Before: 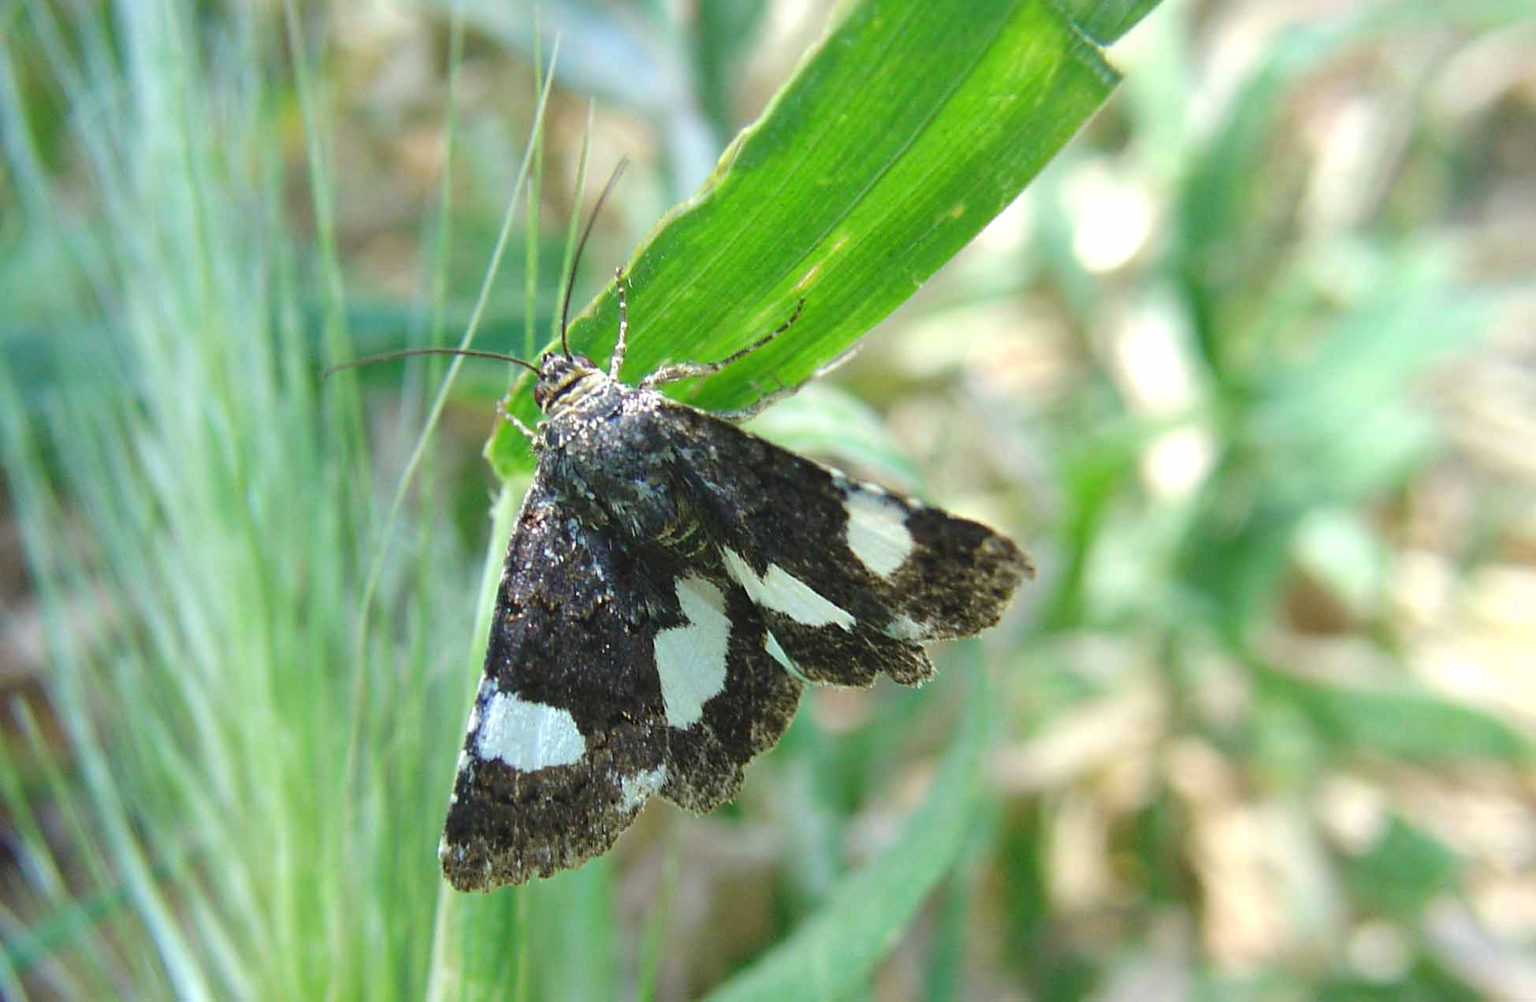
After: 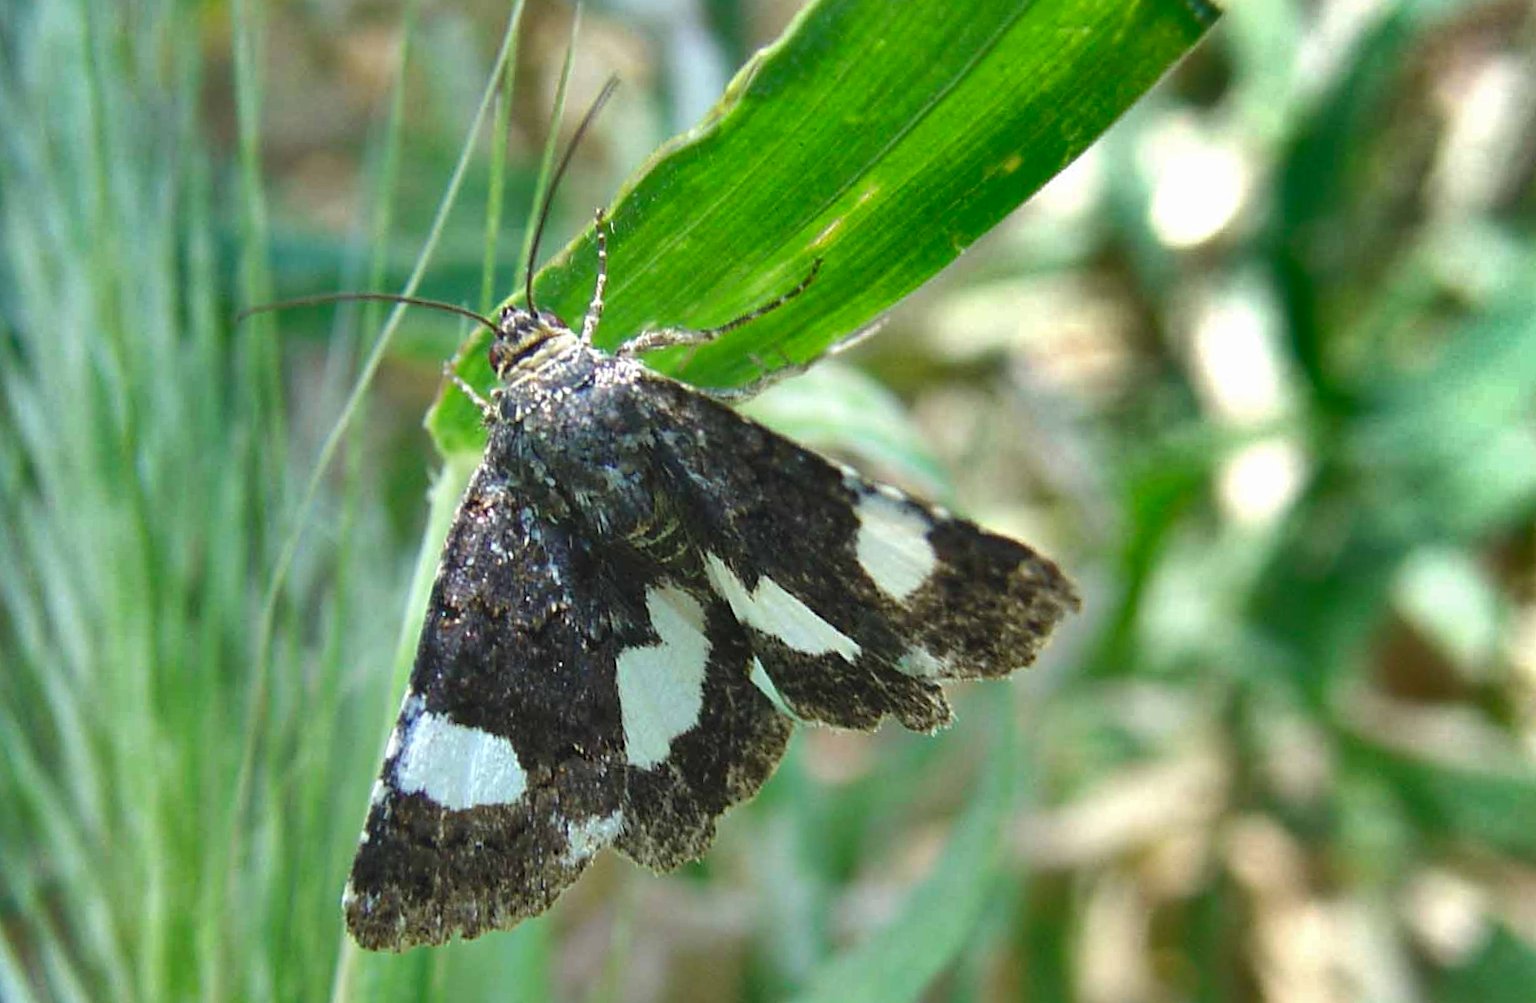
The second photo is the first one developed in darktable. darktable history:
crop and rotate: angle -3.27°, left 5.3%, top 5.188%, right 4.761%, bottom 4.692%
shadows and highlights: shadows 24.43, highlights -76.42, soften with gaussian
